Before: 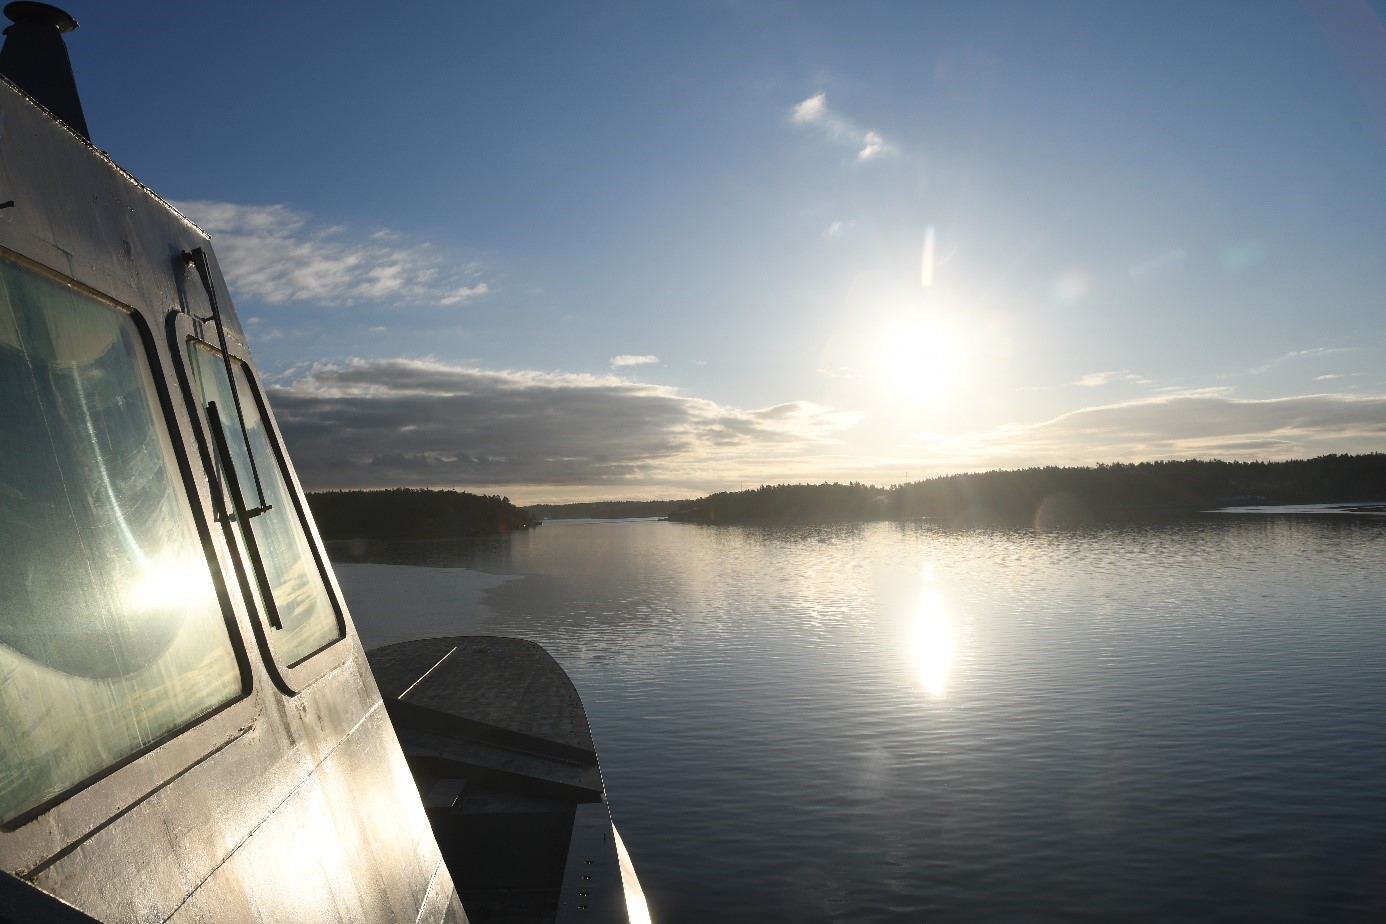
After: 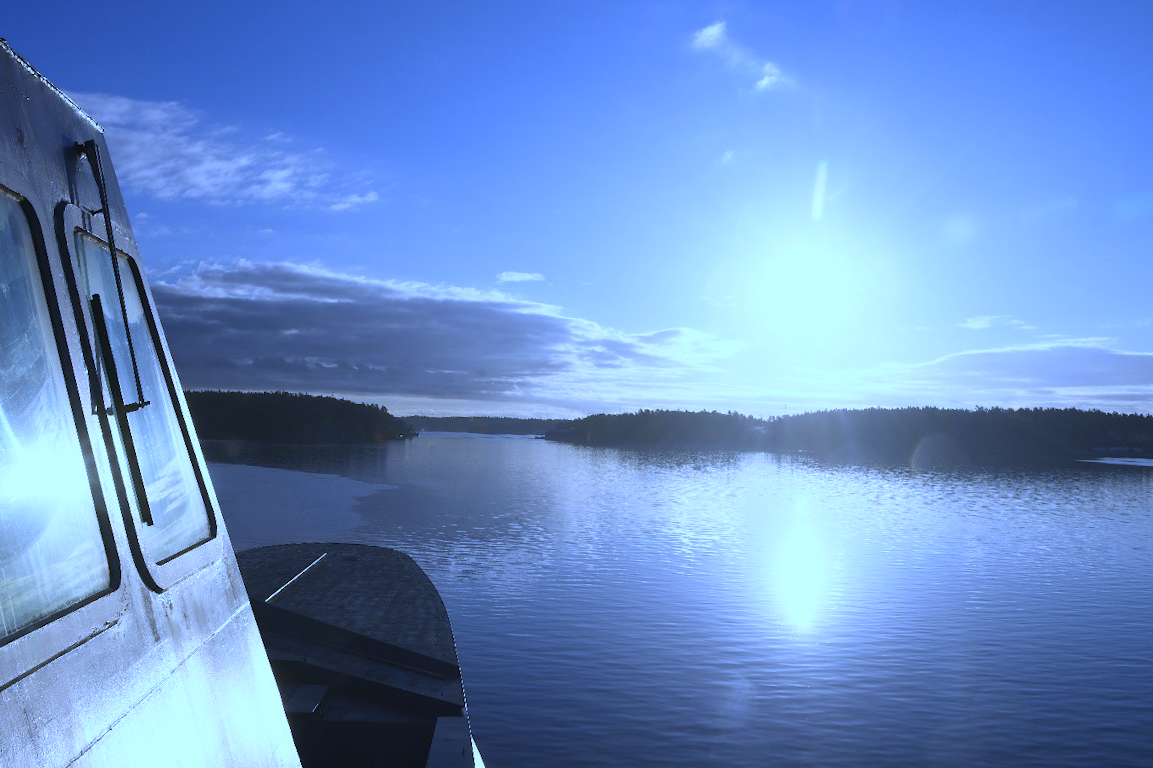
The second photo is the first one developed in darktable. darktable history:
white balance: red 0.766, blue 1.537
crop and rotate: angle -3.27°, left 5.211%, top 5.211%, right 4.607%, bottom 4.607%
